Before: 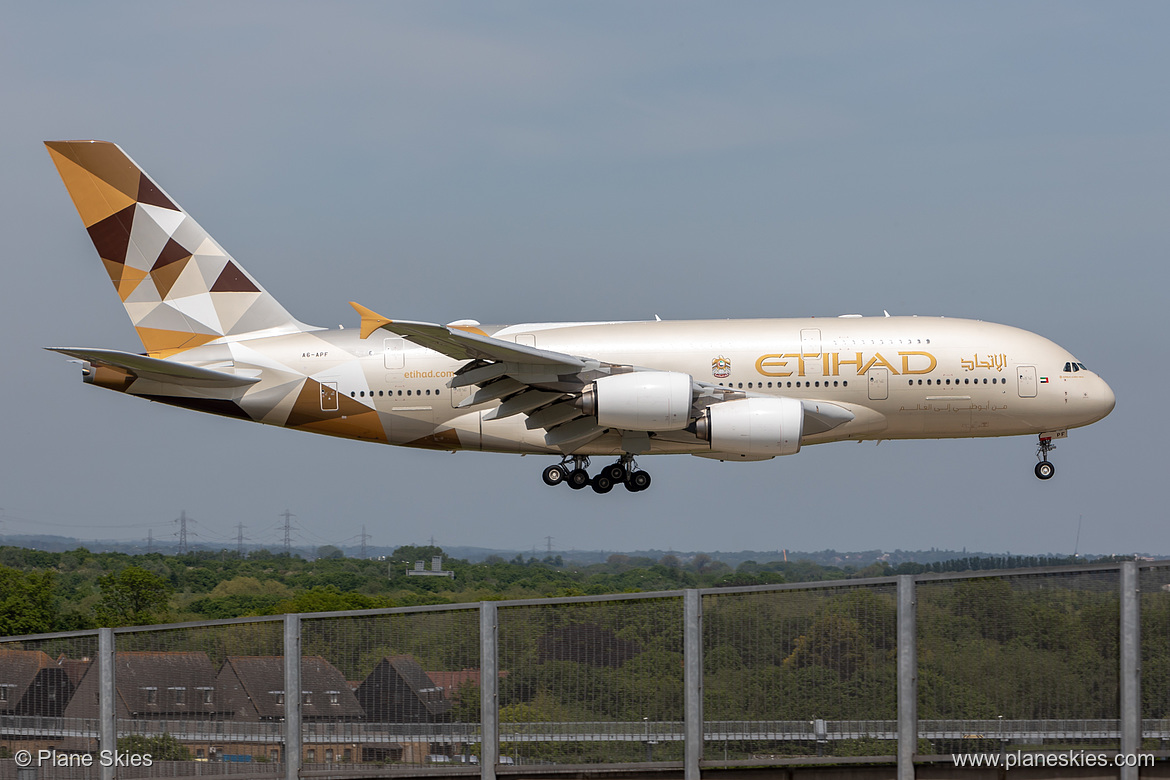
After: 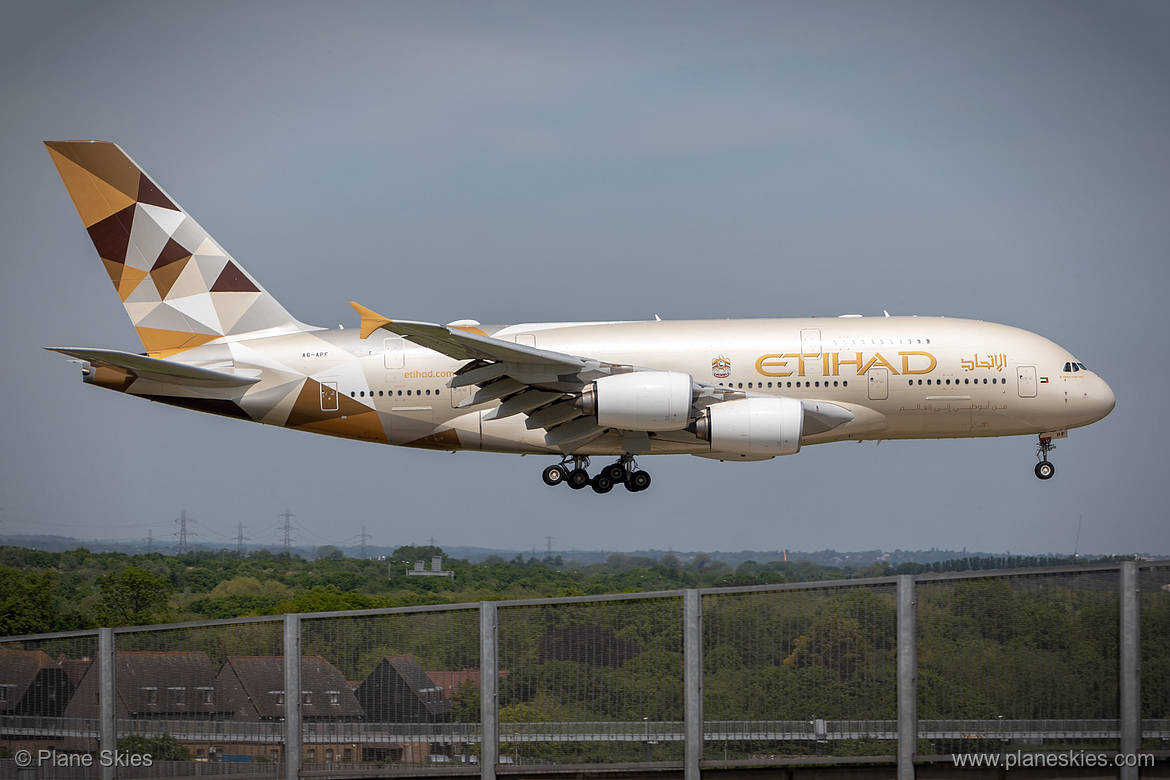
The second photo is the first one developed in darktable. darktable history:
vignetting: brightness -0.589, saturation -0.128, automatic ratio true
